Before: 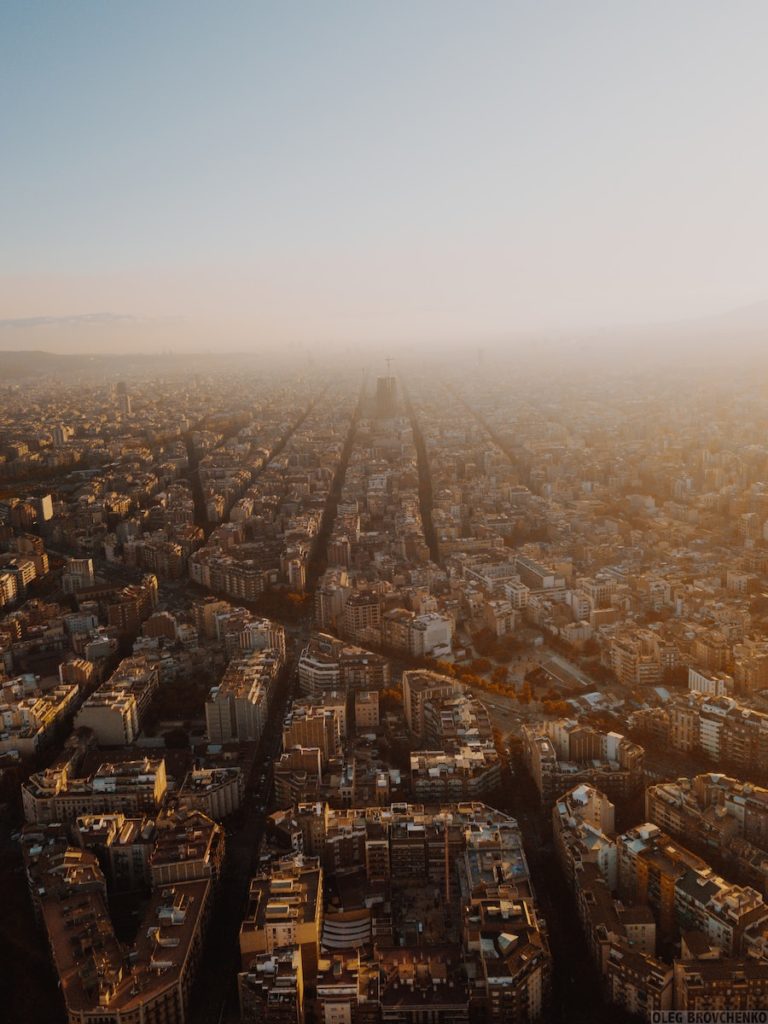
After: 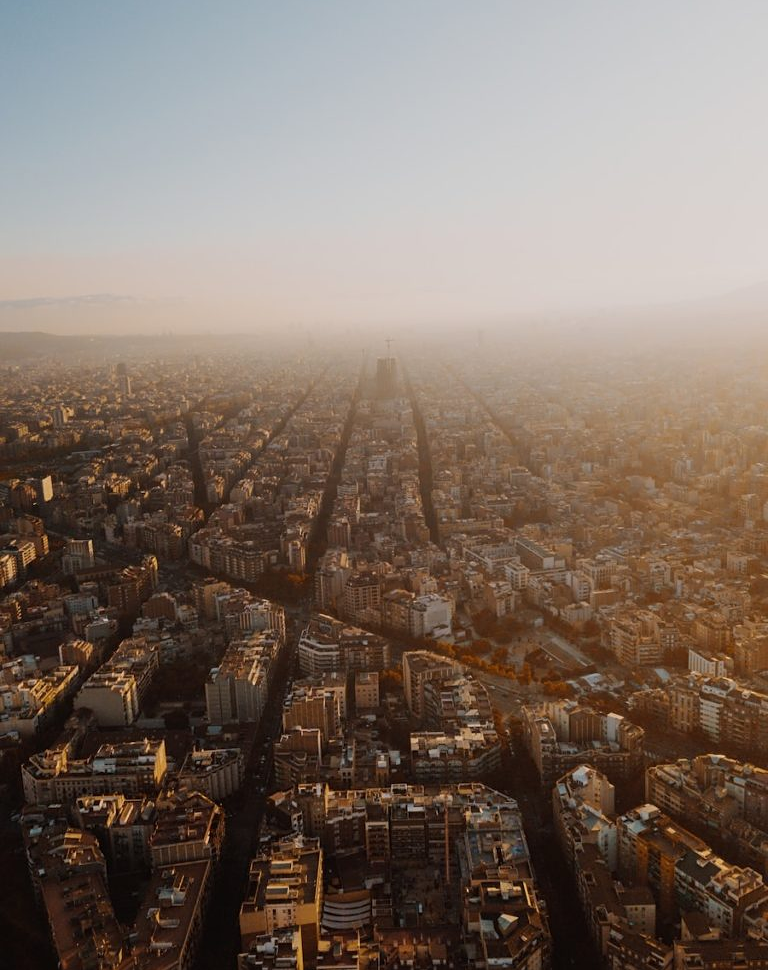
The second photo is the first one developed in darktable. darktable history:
sharpen: amount 0.21
crop and rotate: top 1.924%, bottom 3.28%
